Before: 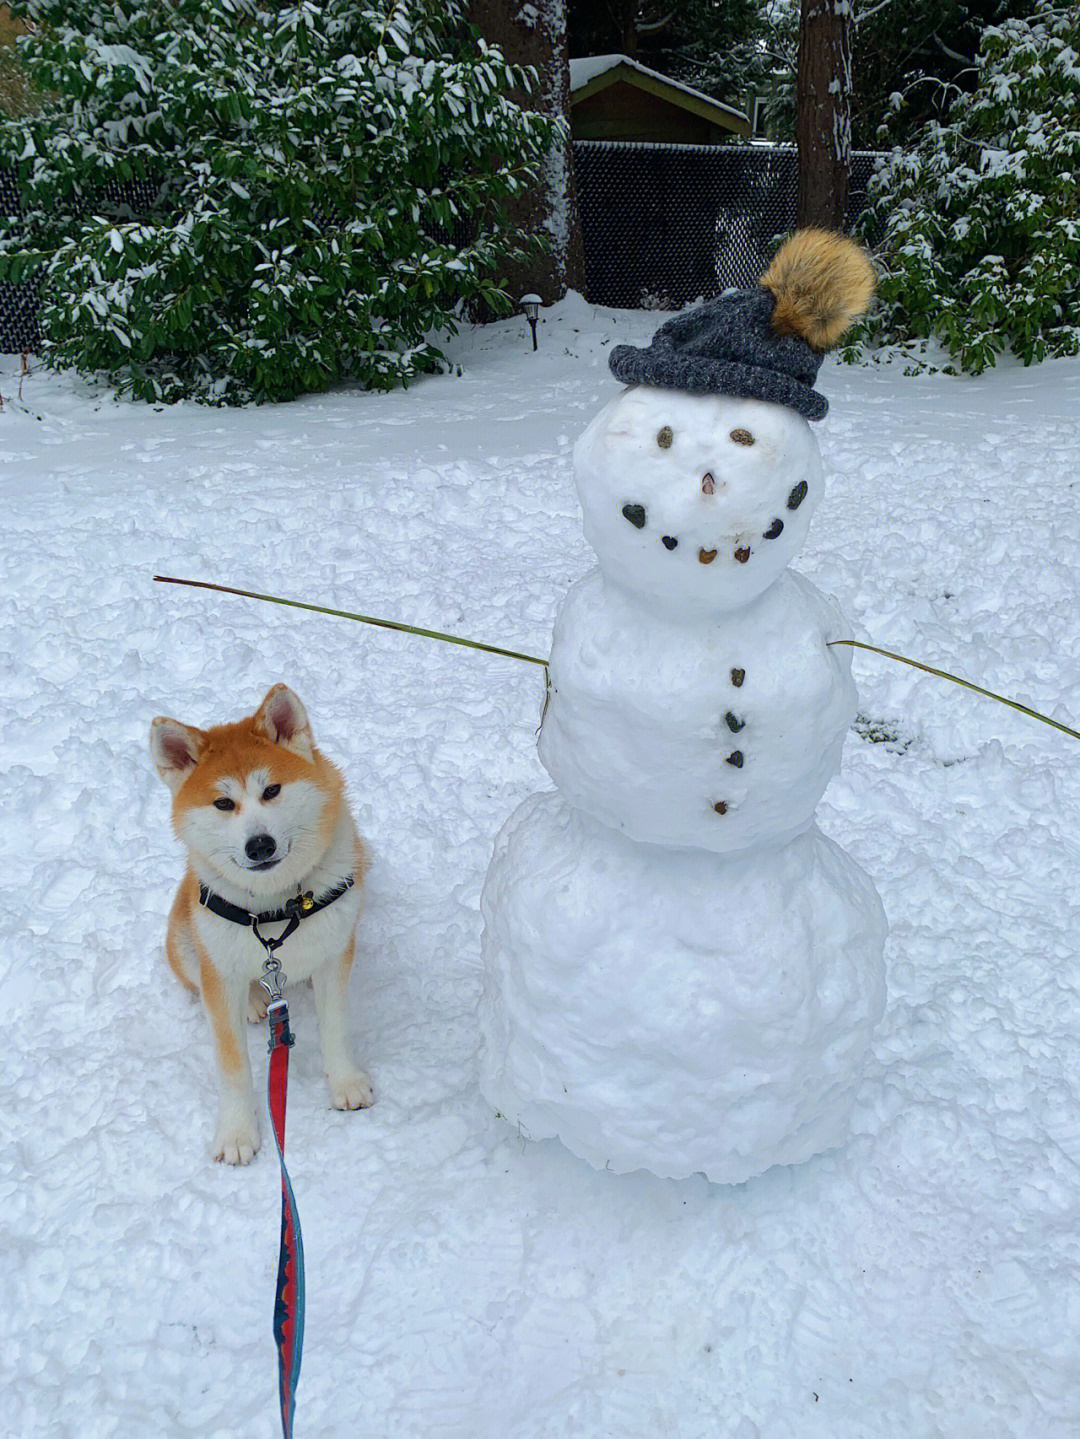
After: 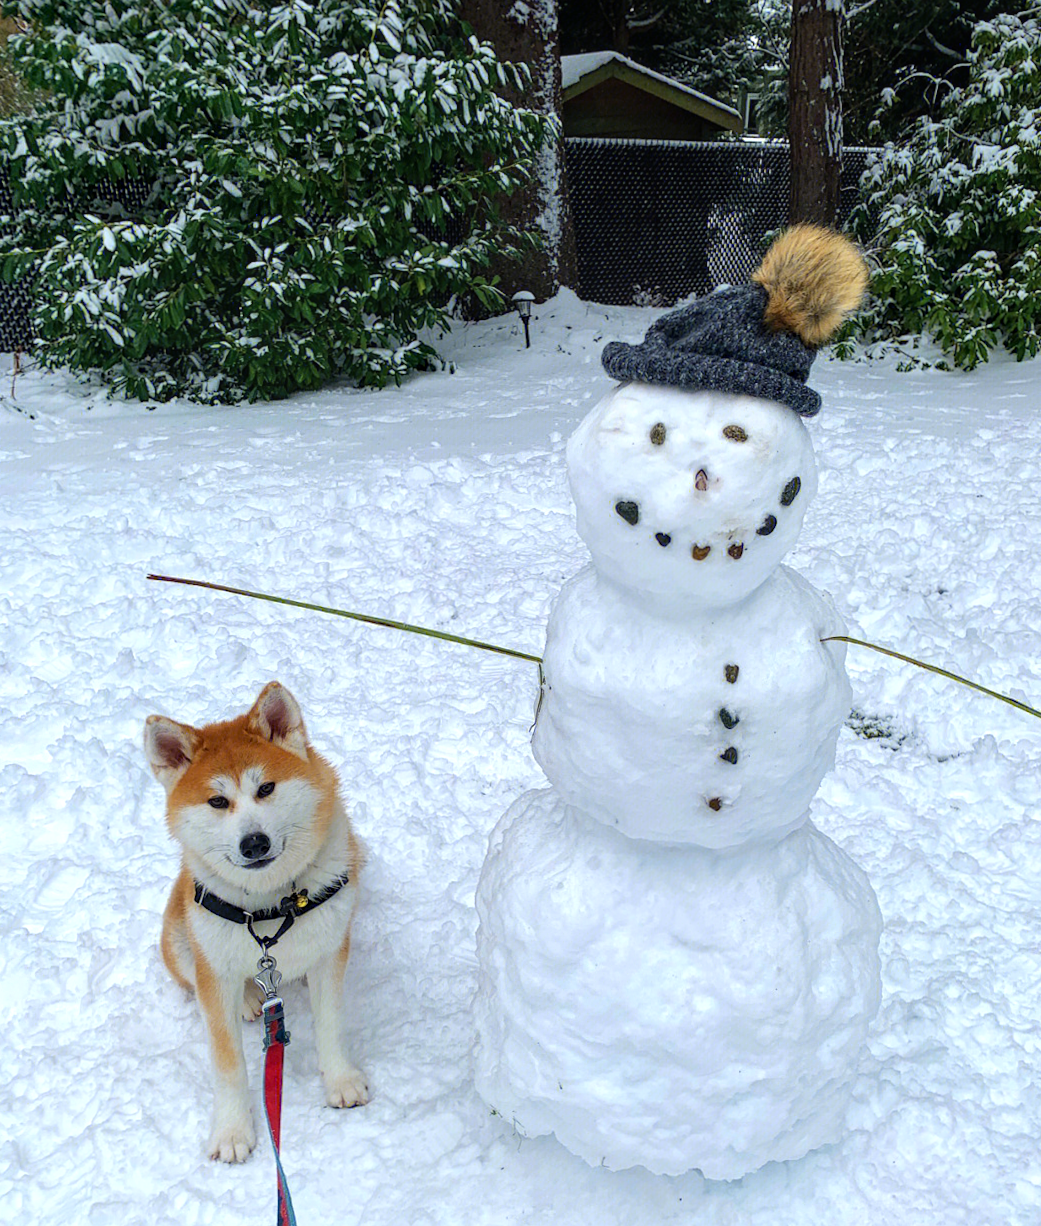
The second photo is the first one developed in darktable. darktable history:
crop and rotate: angle 0.206°, left 0.356%, right 2.701%, bottom 14.362%
tone equalizer: -8 EV -0.413 EV, -7 EV -0.358 EV, -6 EV -0.298 EV, -5 EV -0.211 EV, -3 EV 0.196 EV, -2 EV 0.327 EV, -1 EV 0.364 EV, +0 EV 0.426 EV
local contrast: on, module defaults
